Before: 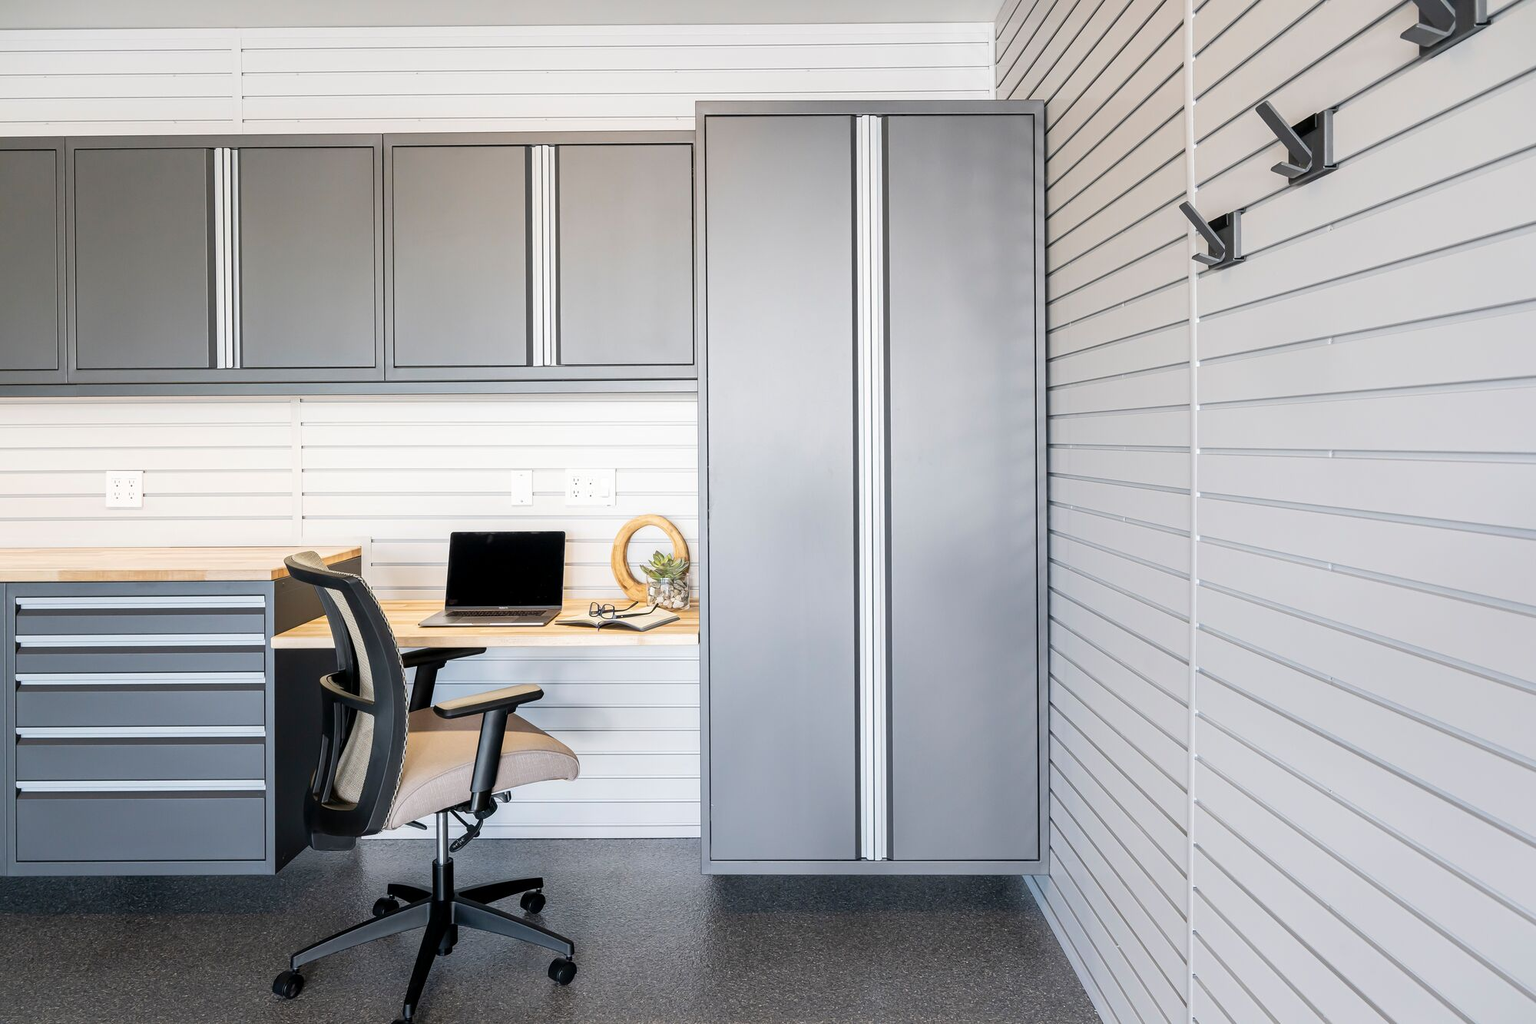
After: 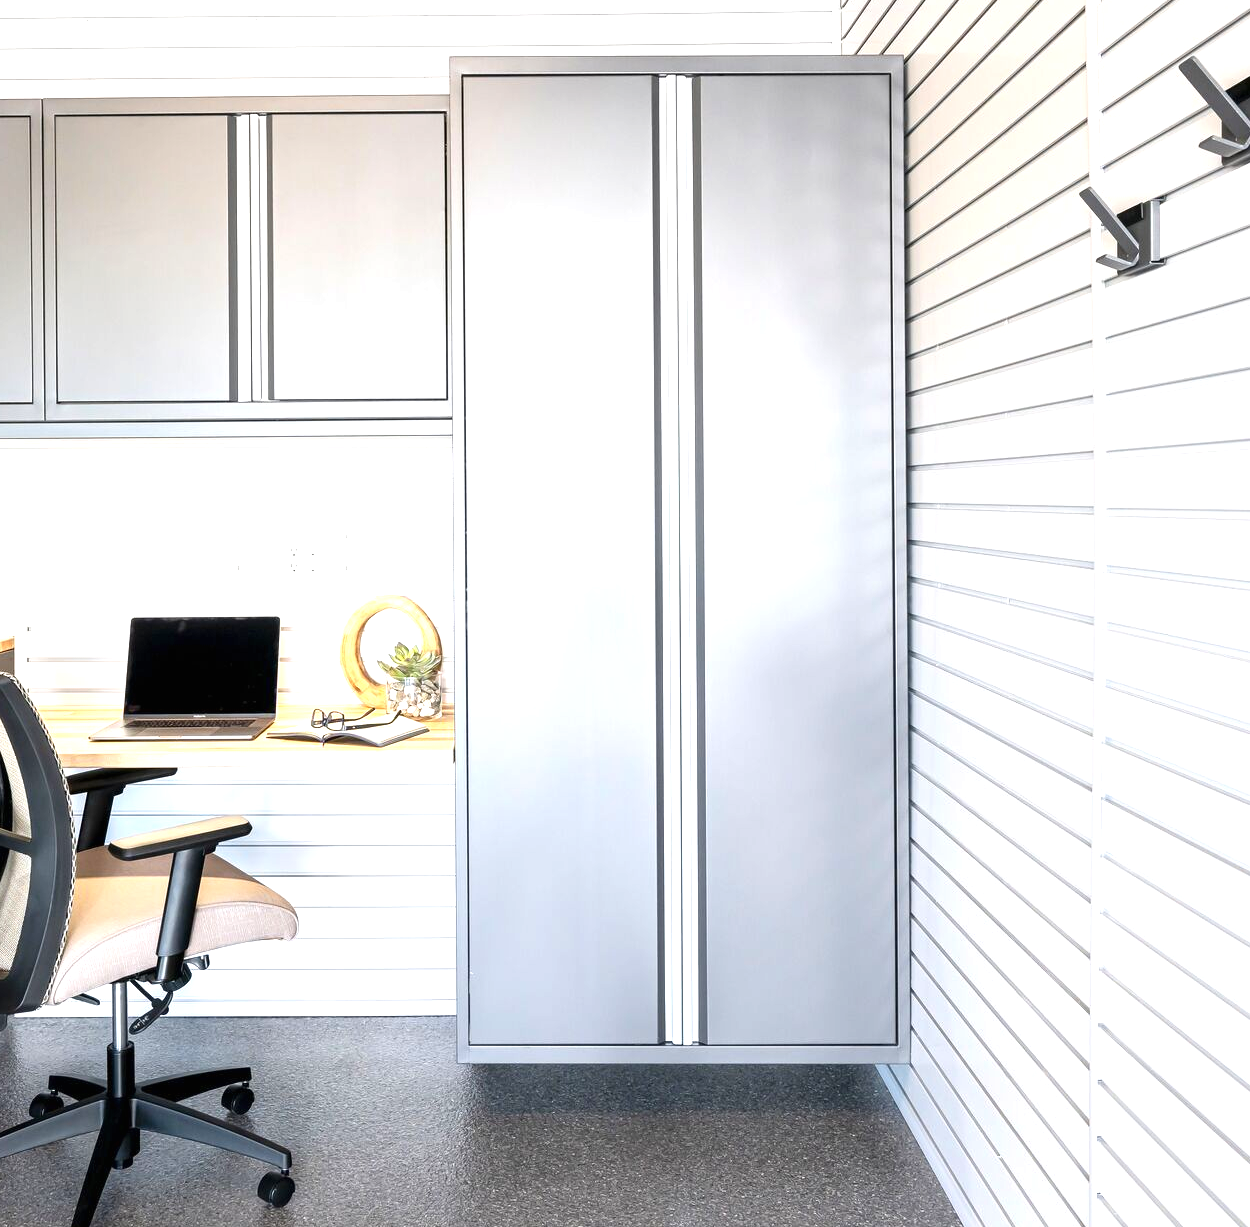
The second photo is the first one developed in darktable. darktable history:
exposure: black level correction 0, exposure 0.952 EV, compensate highlight preservation false
crop and rotate: left 22.83%, top 5.629%, right 14.638%, bottom 2.306%
